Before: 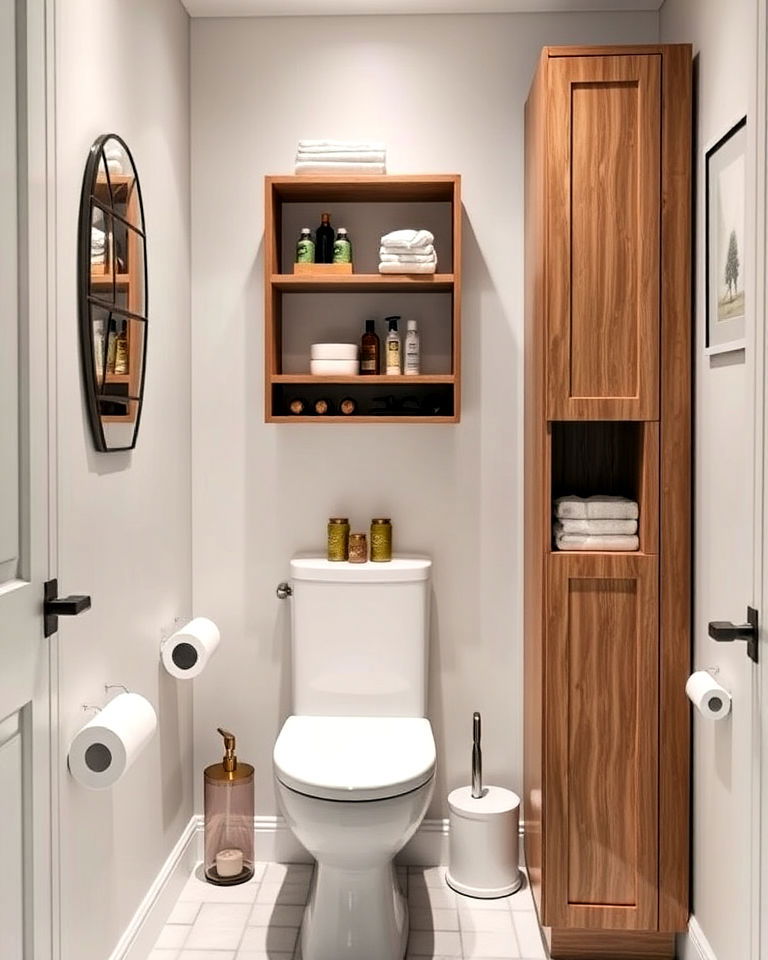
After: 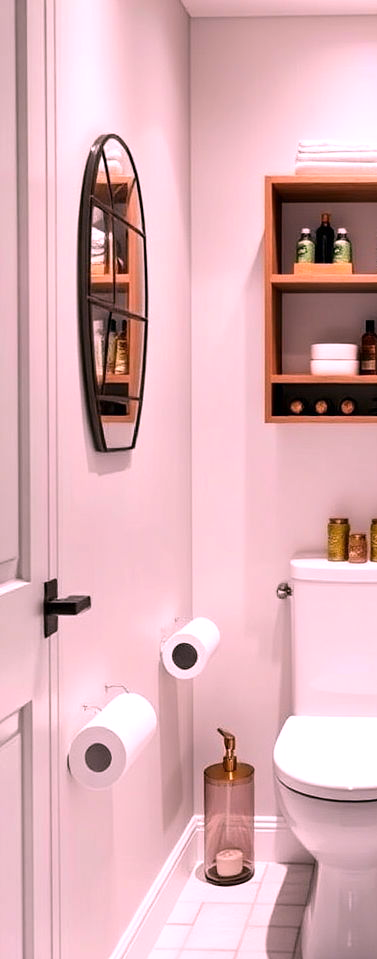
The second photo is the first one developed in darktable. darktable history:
crop and rotate: left 0%, top 0%, right 50.845%
white balance: red 1.188, blue 1.11
